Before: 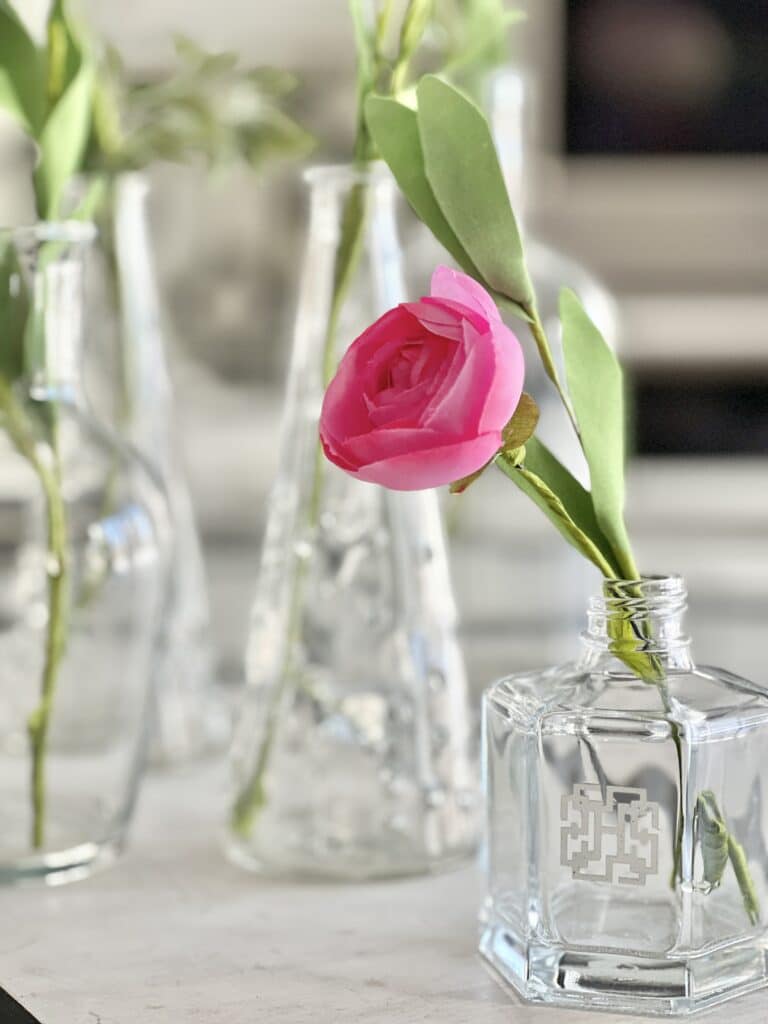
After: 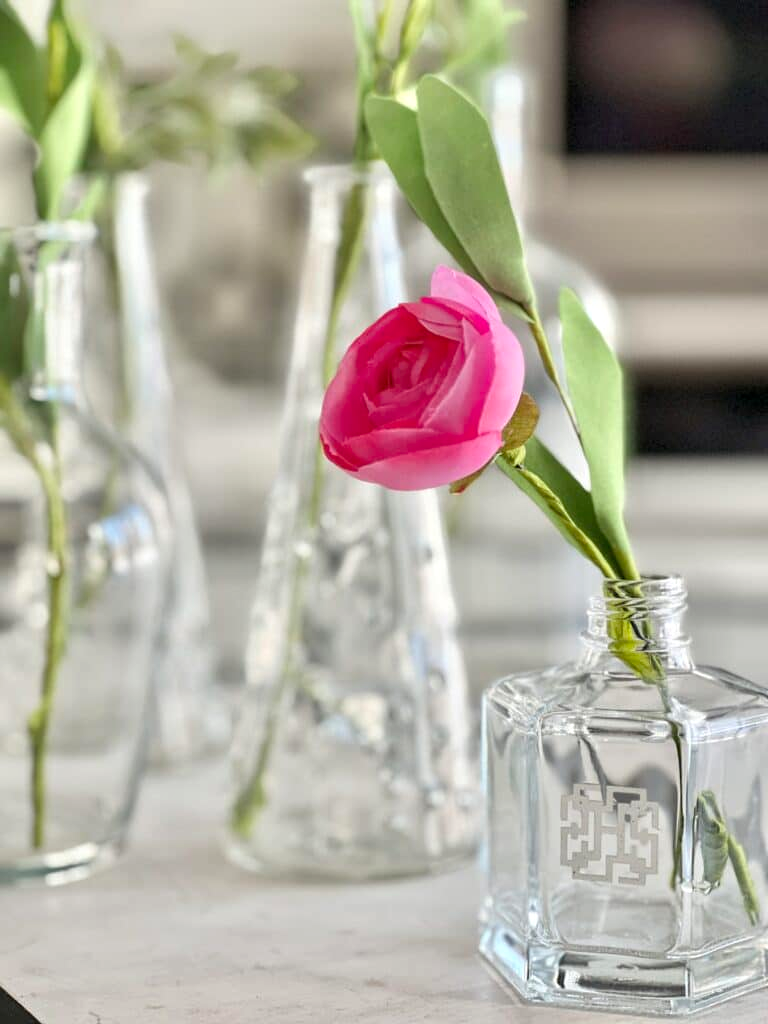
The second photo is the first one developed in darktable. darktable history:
local contrast: highlights 100%, shadows 100%, detail 120%, midtone range 0.2
